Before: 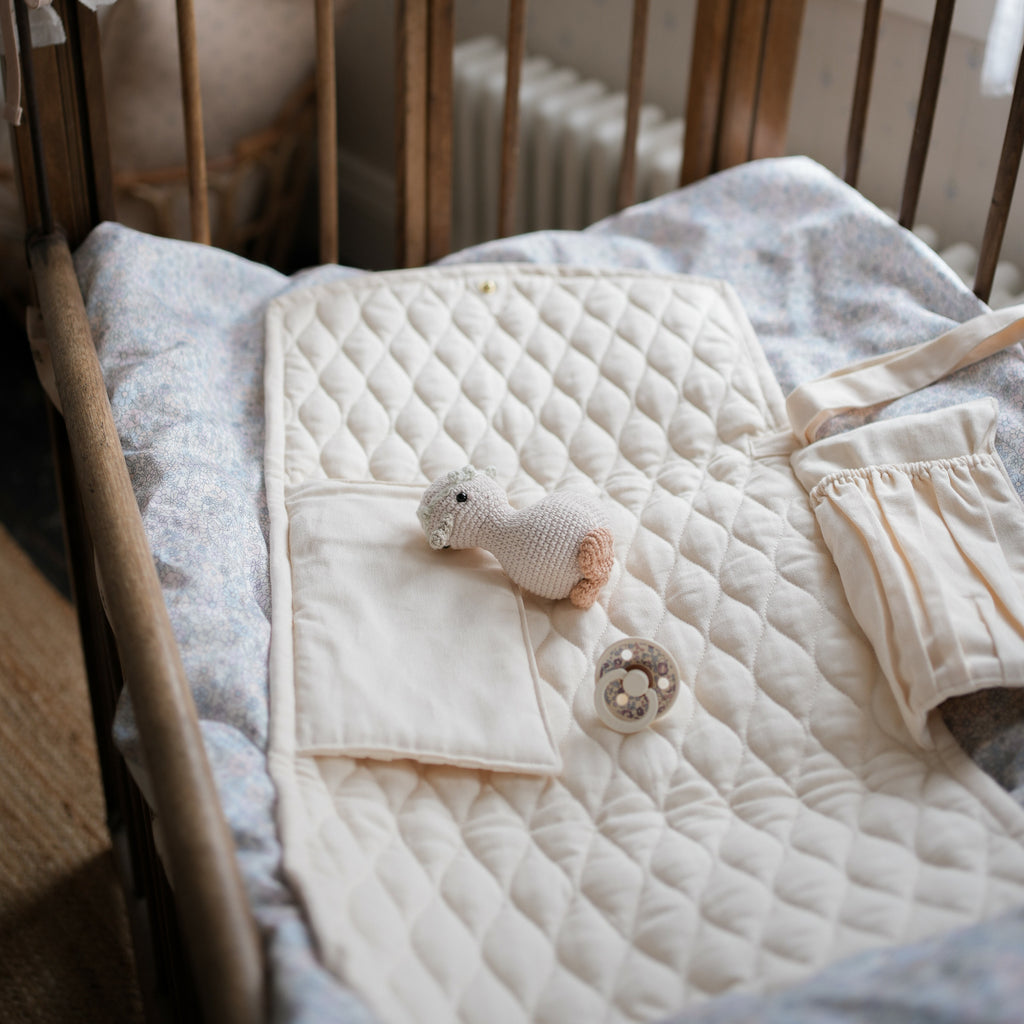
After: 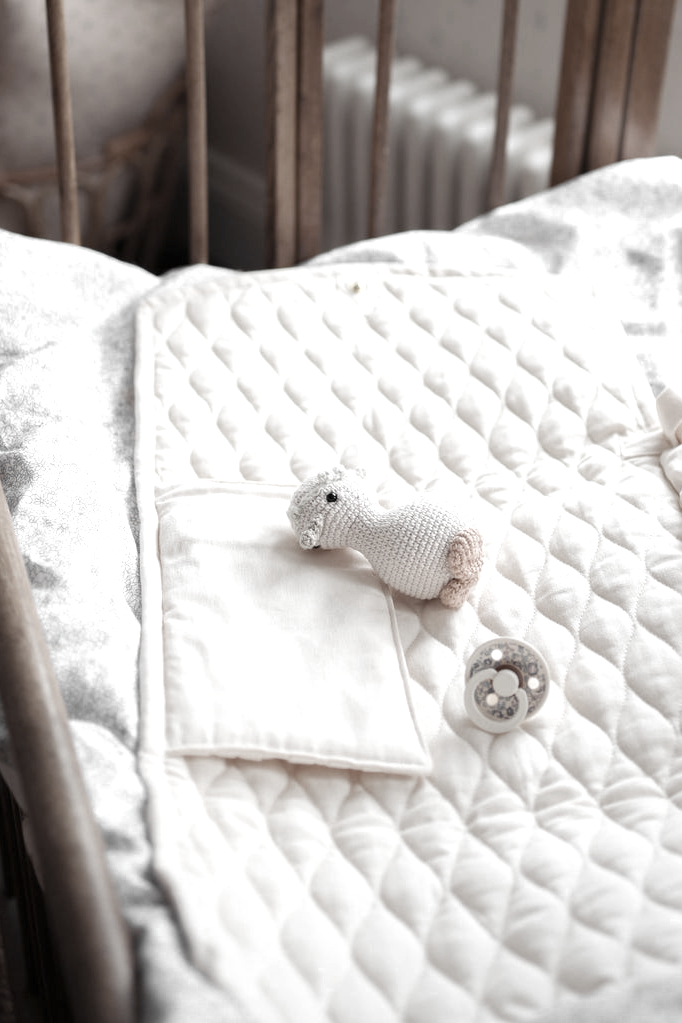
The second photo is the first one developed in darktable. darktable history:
crop and rotate: left 12.745%, right 20.56%
exposure: black level correction 0, exposure 0.702 EV, compensate highlight preservation false
color balance rgb: shadows lift › chroma 6.411%, shadows lift › hue 305.33°, global offset › hue 170.01°, perceptual saturation grading › global saturation 0.278%, perceptual saturation grading › highlights -30.284%, perceptual saturation grading › shadows 19.631%, global vibrance 2.502%
color zones: curves: ch0 [(0, 0.613) (0.01, 0.613) (0.245, 0.448) (0.498, 0.529) (0.642, 0.665) (0.879, 0.777) (0.99, 0.613)]; ch1 [(0, 0.035) (0.121, 0.189) (0.259, 0.197) (0.415, 0.061) (0.589, 0.022) (0.732, 0.022) (0.857, 0.026) (0.991, 0.053)]
